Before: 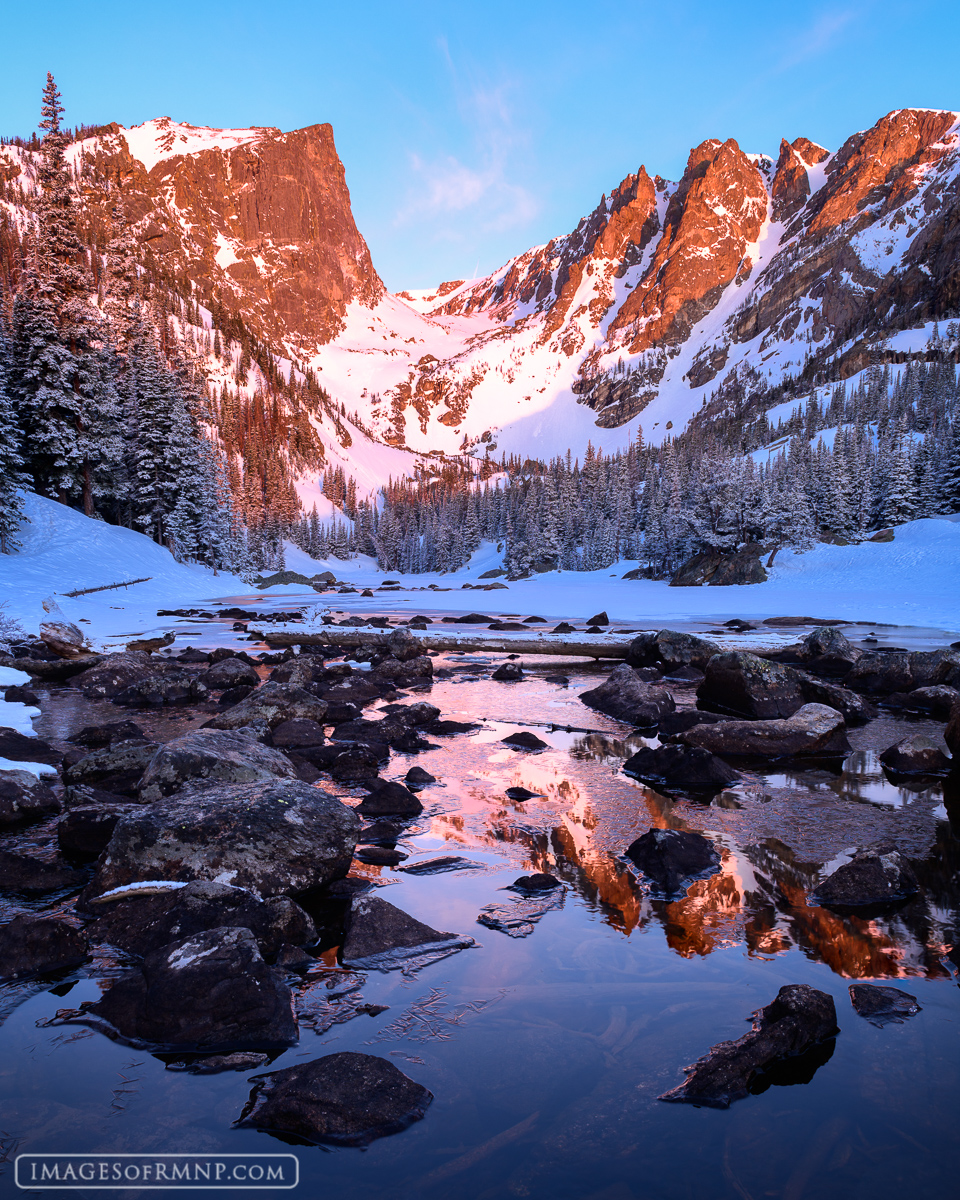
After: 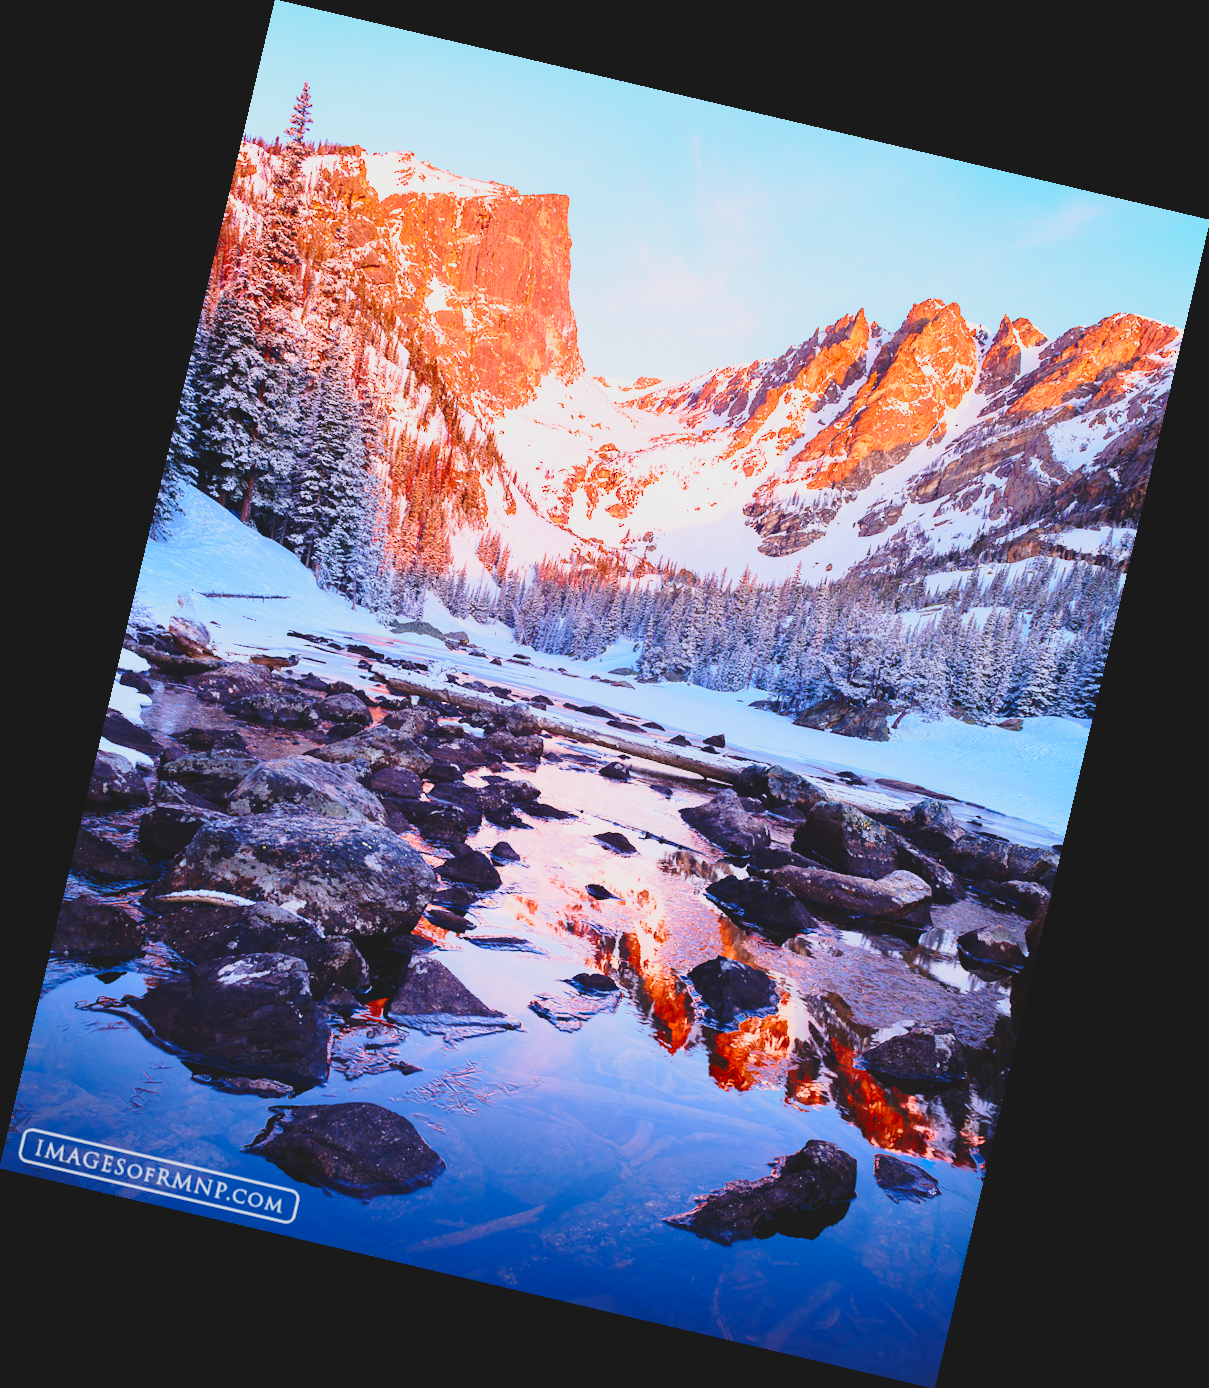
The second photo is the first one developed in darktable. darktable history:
exposure: exposure 0.6 EV, compensate highlight preservation false
rotate and perspective: rotation 13.27°, automatic cropping off
contrast brightness saturation: contrast -0.19, saturation 0.19
base curve: curves: ch0 [(0, 0) (0.028, 0.03) (0.121, 0.232) (0.46, 0.748) (0.859, 0.968) (1, 1)], preserve colors none
